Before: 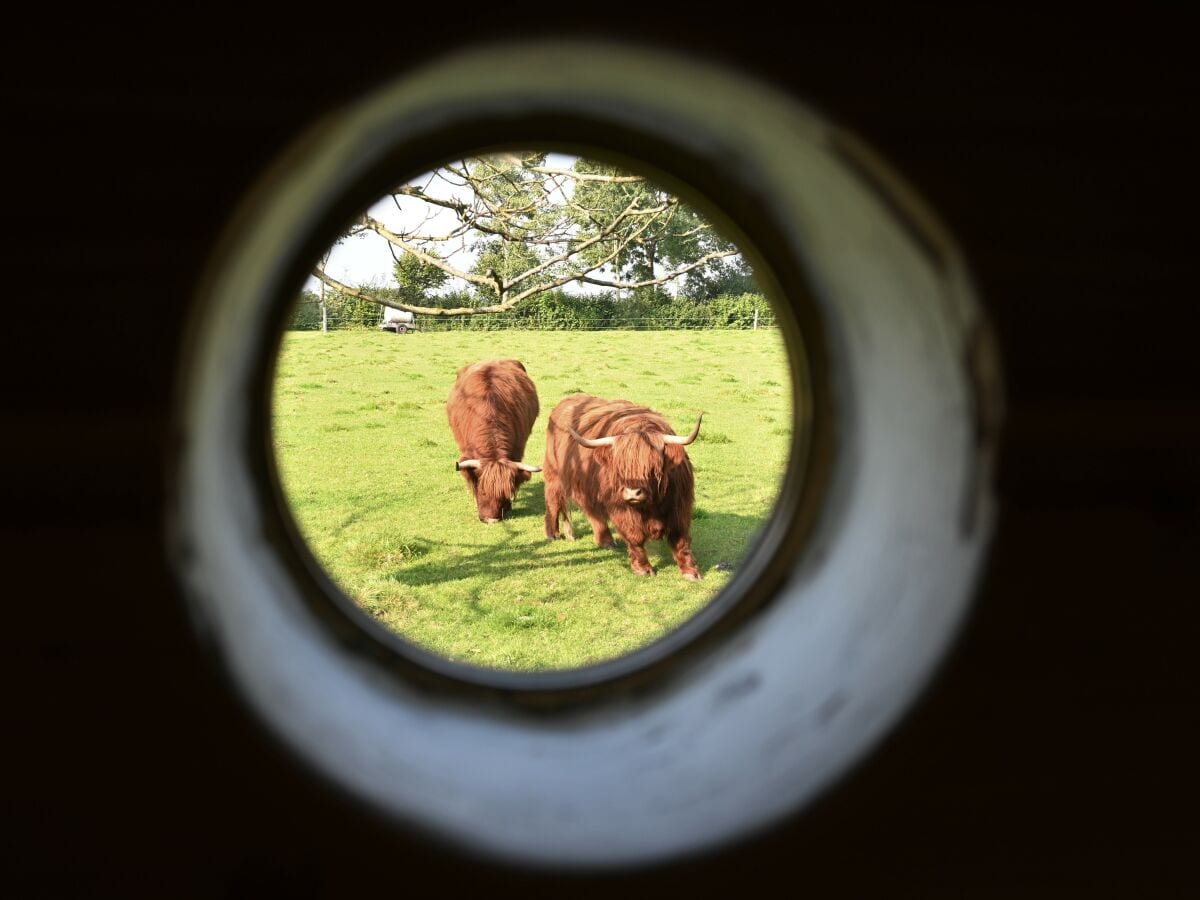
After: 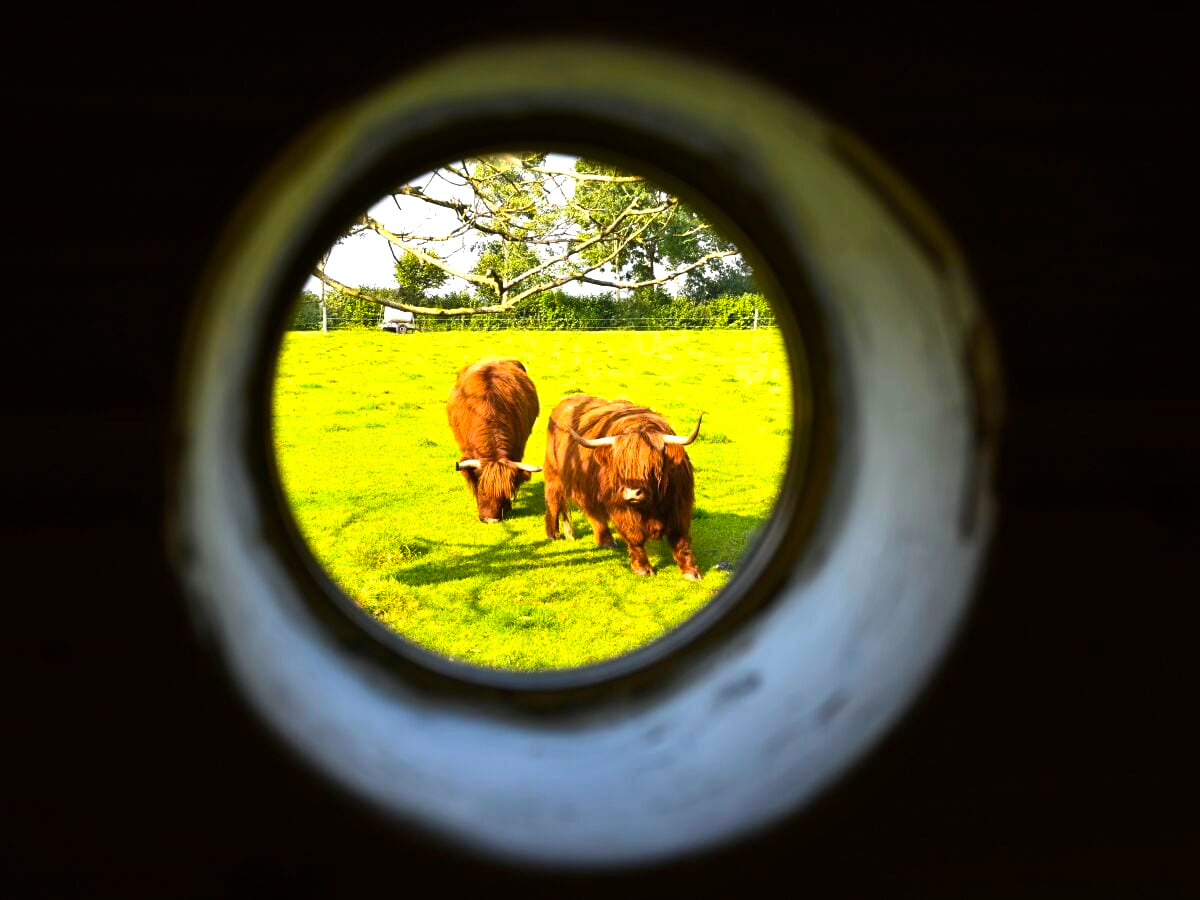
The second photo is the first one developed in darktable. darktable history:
color balance rgb: perceptual saturation grading › global saturation 30.486%, perceptual brilliance grading › global brilliance 15.629%, perceptual brilliance grading › shadows -35.83%, global vibrance 44.208%
